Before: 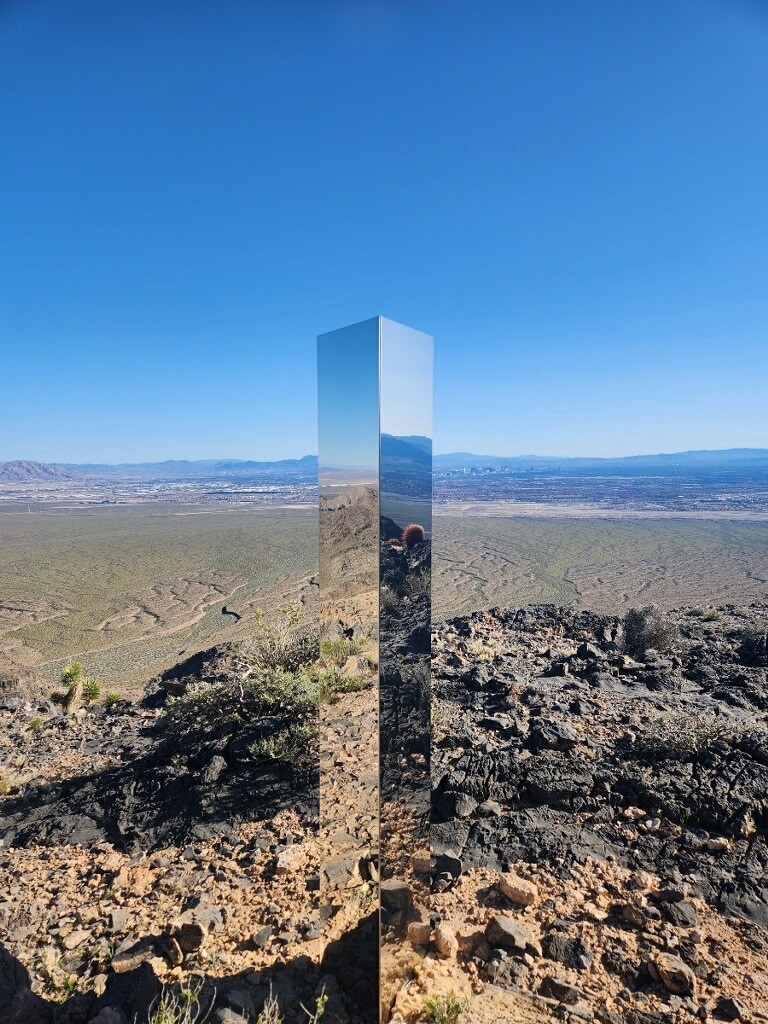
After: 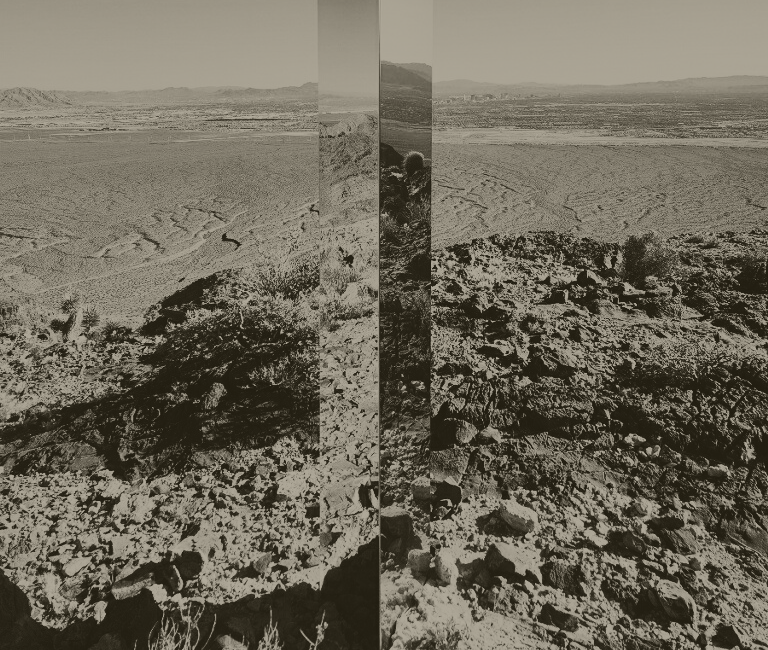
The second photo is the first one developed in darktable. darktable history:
crop and rotate: top 36.435%
contrast brightness saturation: contrast 0.39, brightness 0.1
colorize: hue 41.44°, saturation 22%, source mix 60%, lightness 10.61%
